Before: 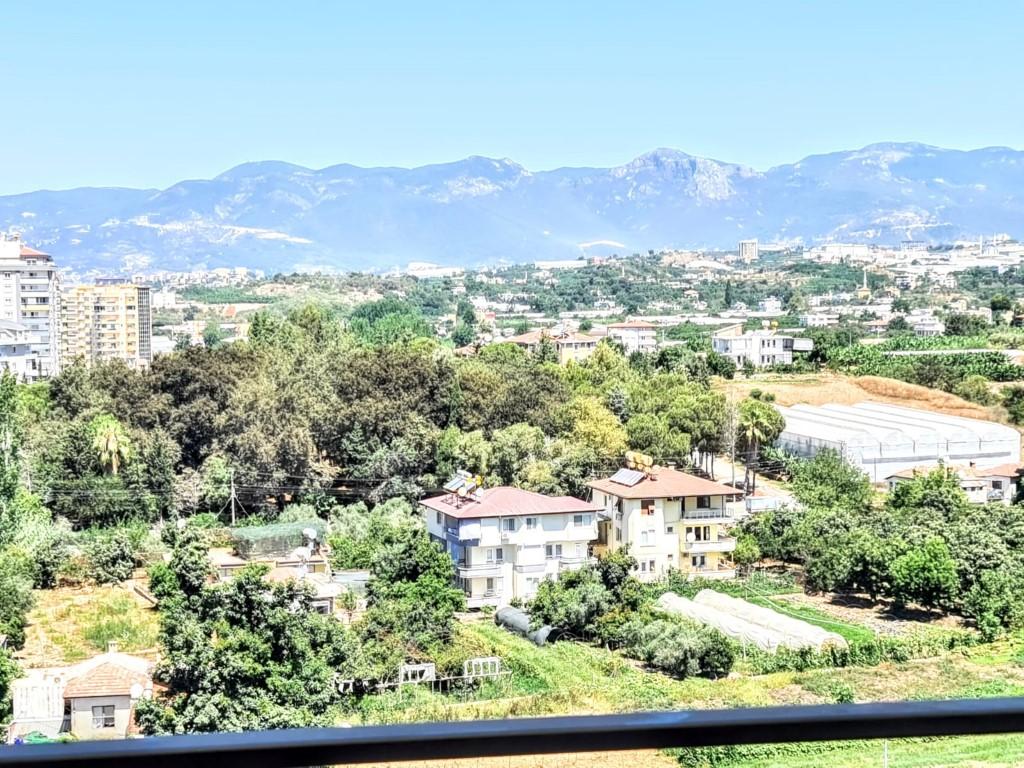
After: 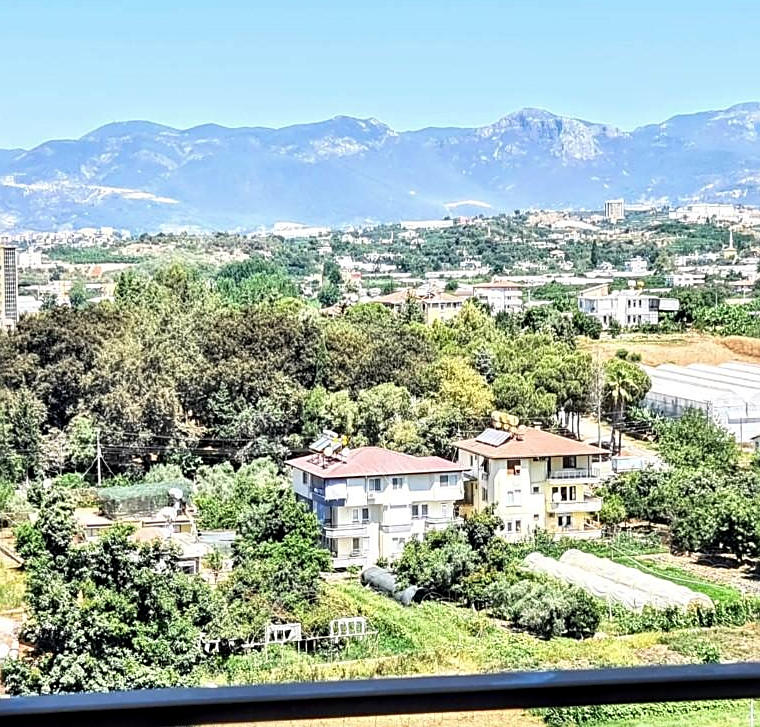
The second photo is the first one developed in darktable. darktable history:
haze removal: compatibility mode true, adaptive false
base curve: curves: ch0 [(0, 0) (0.303, 0.277) (1, 1)]
crop and rotate: left 13.15%, top 5.251%, right 12.609%
sharpen: on, module defaults
